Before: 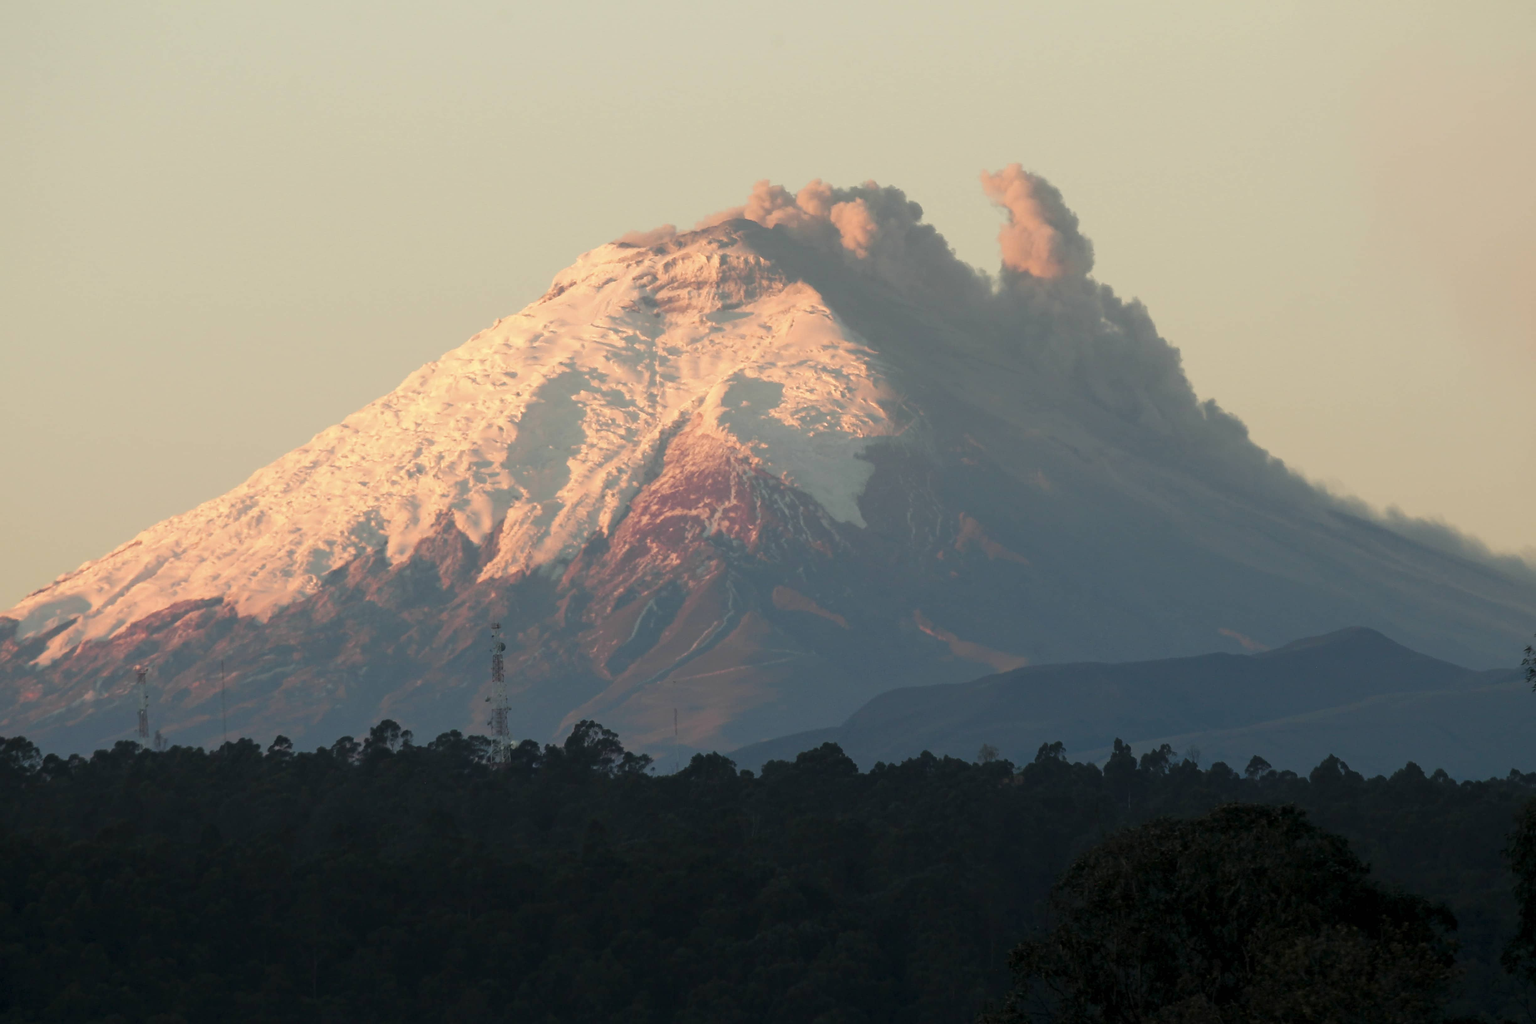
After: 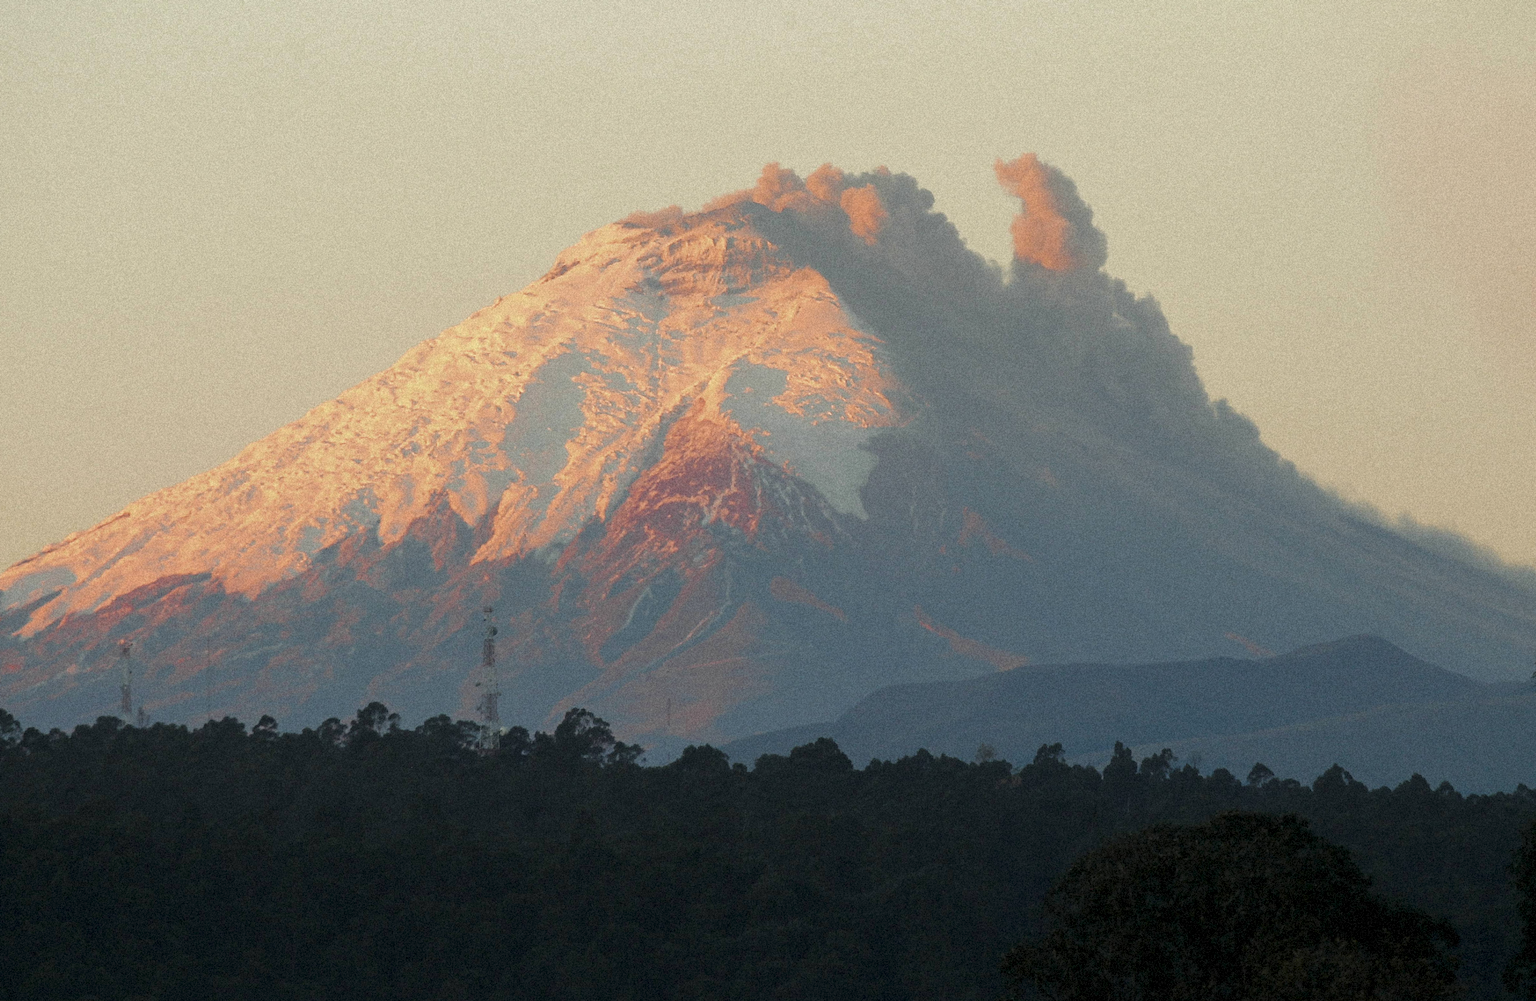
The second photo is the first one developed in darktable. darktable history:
exposure: exposure 0.207 EV, compensate highlight preservation false
rotate and perspective: rotation 1.57°, crop left 0.018, crop right 0.982, crop top 0.039, crop bottom 0.961
grain: strength 35%, mid-tones bias 0%
color zones: curves: ch0 [(0.27, 0.396) (0.563, 0.504) (0.75, 0.5) (0.787, 0.307)]
tone equalizer: on, module defaults
